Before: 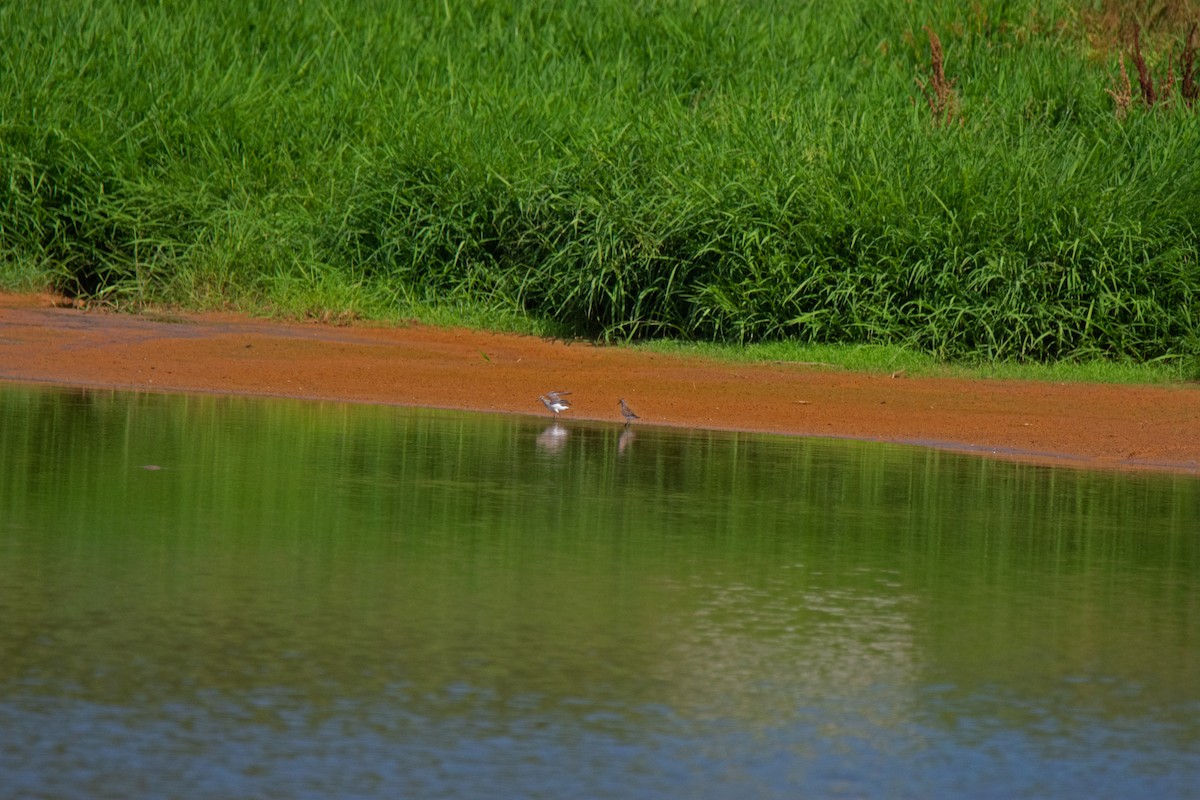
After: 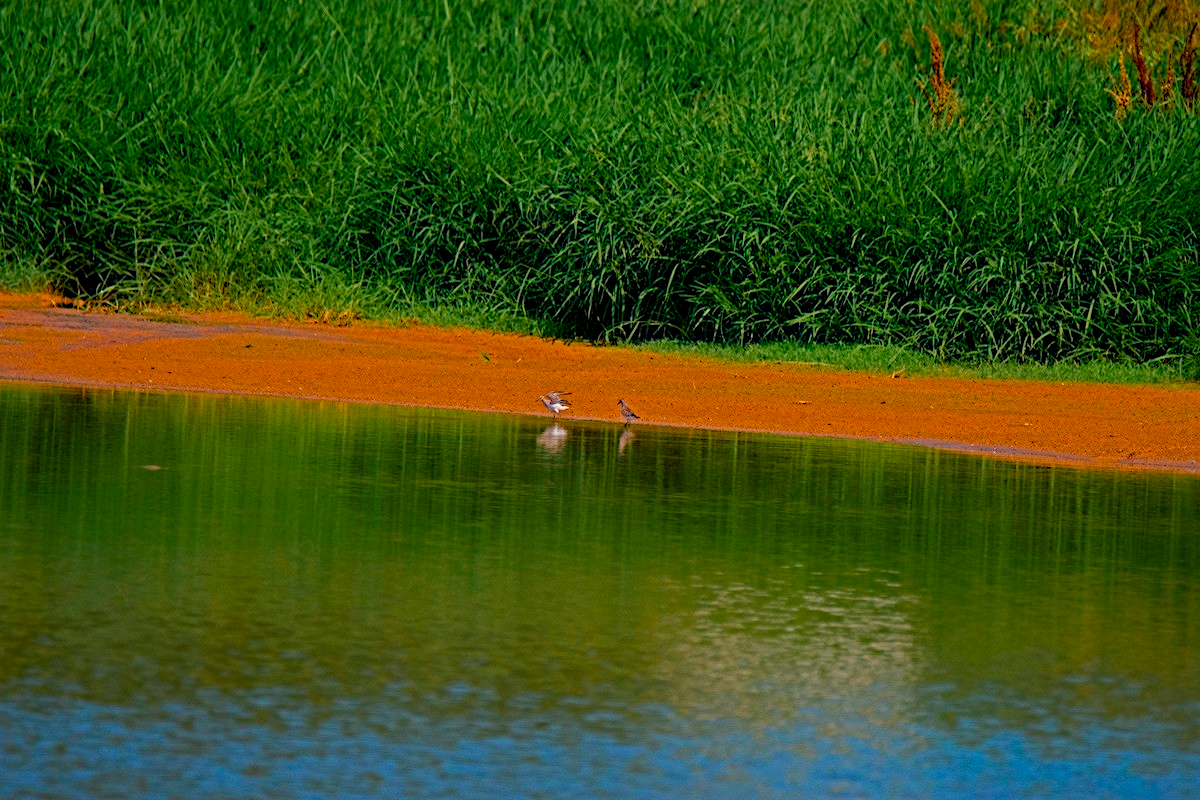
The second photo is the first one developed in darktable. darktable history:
contrast equalizer "soft": y [[0.5, 0.488, 0.462, 0.461, 0.491, 0.5], [0.5 ×6], [0.5 ×6], [0 ×6], [0 ×6]]
diffuse or sharpen "_builtin_sharpen demosaicing | AA filter": edge sensitivity 1, 1st order anisotropy 100%, 2nd order anisotropy 100%, 3rd order anisotropy 100%, 4th order anisotropy 100%, 1st order speed -25%, 2nd order speed -25%, 3rd order speed -25%, 4th order speed -25%
diffuse or sharpen "diffusion": radius span 100, 1st order speed 50%, 2nd order speed 50%, 3rd order speed 50%, 4th order speed 50% | blend: blend mode normal, opacity 10%; mask: uniform (no mask)
haze removal: strength -0.05
rgb primaries "subtle": red hue -0.035, red purity 1.14, green hue 0.035, green purity 1.2, blue hue -0.026, blue purity 1.2
tone equalizer "_builtin_contrast tone curve | soft": -8 EV -0.417 EV, -7 EV -0.389 EV, -6 EV -0.333 EV, -5 EV -0.222 EV, -3 EV 0.222 EV, -2 EV 0.333 EV, -1 EV 0.389 EV, +0 EV 0.417 EV, edges refinement/feathering 500, mask exposure compensation -1.57 EV, preserve details no
color equalizer "pacific": saturation › orange 1.03, saturation › yellow 0.883, saturation › green 0.883, saturation › blue 1.08, saturation › magenta 1.05, hue › orange -4.88, hue › green 8.78, brightness › red 1.06, brightness › orange 1.08, brightness › yellow 0.916, brightness › green 0.916, brightness › cyan 1.04, brightness › blue 1.12, brightness › magenta 1.07
color balance rgb: shadows lift › chroma 3%, shadows lift › hue 240.84°, highlights gain › chroma 3%, highlights gain › hue 73.2°, global offset › luminance -0.5%, perceptual saturation grading › global saturation 20%, perceptual saturation grading › highlights -25%, perceptual saturation grading › shadows 50%, global vibrance 25.26%
